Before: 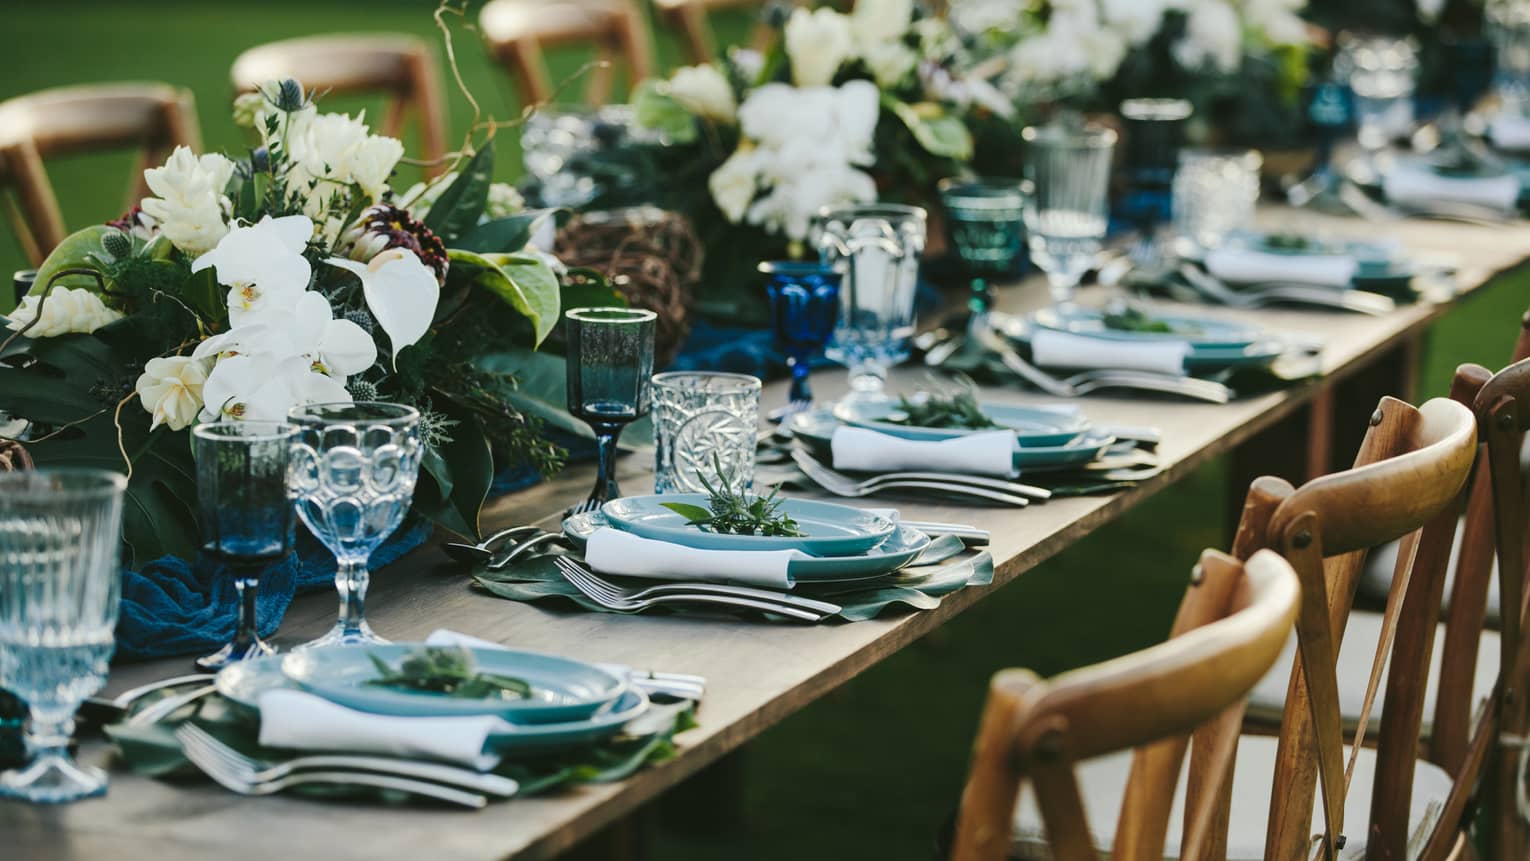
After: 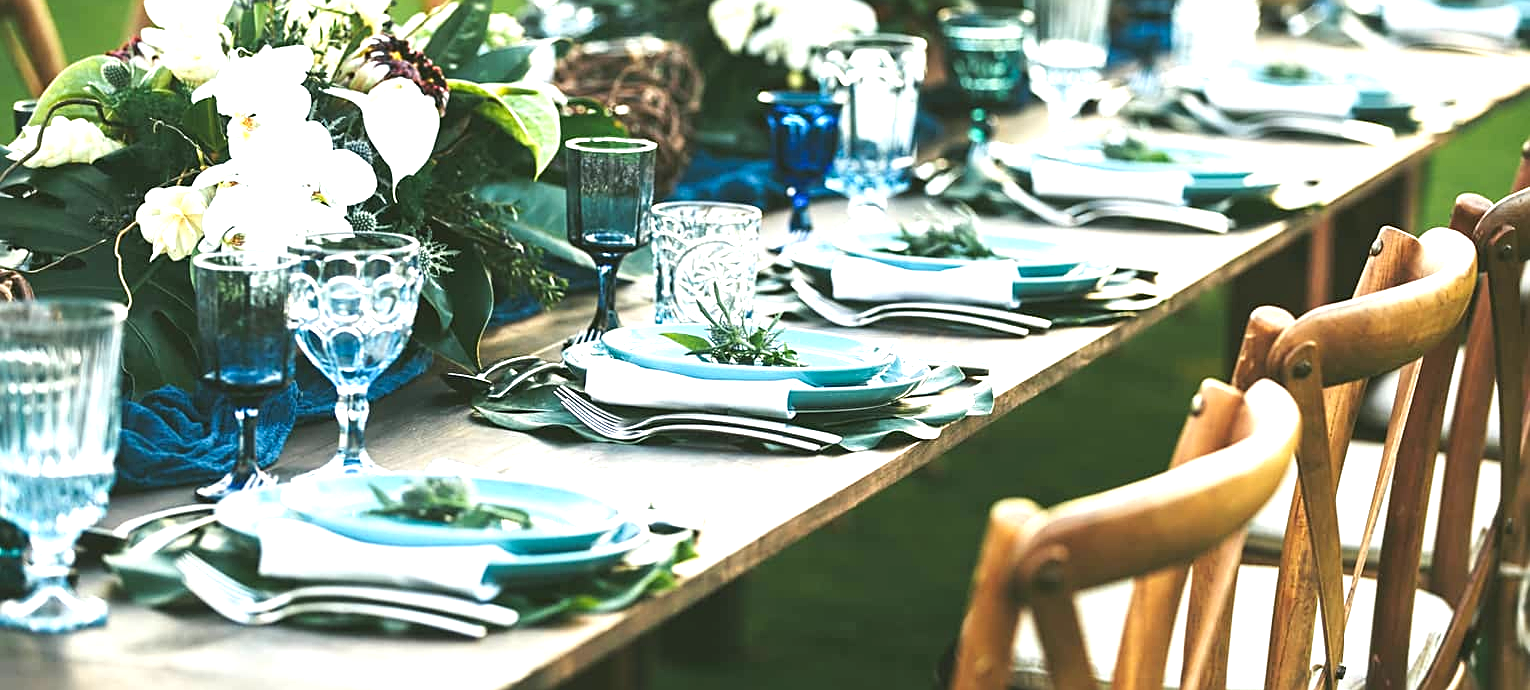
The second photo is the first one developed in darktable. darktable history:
exposure: black level correction 0, exposure 1.439 EV, compensate highlight preservation false
tone curve: curves: ch0 [(0, 0) (0.003, 0.003) (0.011, 0.011) (0.025, 0.025) (0.044, 0.044) (0.069, 0.069) (0.1, 0.099) (0.136, 0.135) (0.177, 0.176) (0.224, 0.223) (0.277, 0.275) (0.335, 0.333) (0.399, 0.396) (0.468, 0.465) (0.543, 0.545) (0.623, 0.625) (0.709, 0.71) (0.801, 0.801) (0.898, 0.898) (1, 1)], preserve colors none
crop and rotate: top 19.774%
sharpen: on, module defaults
